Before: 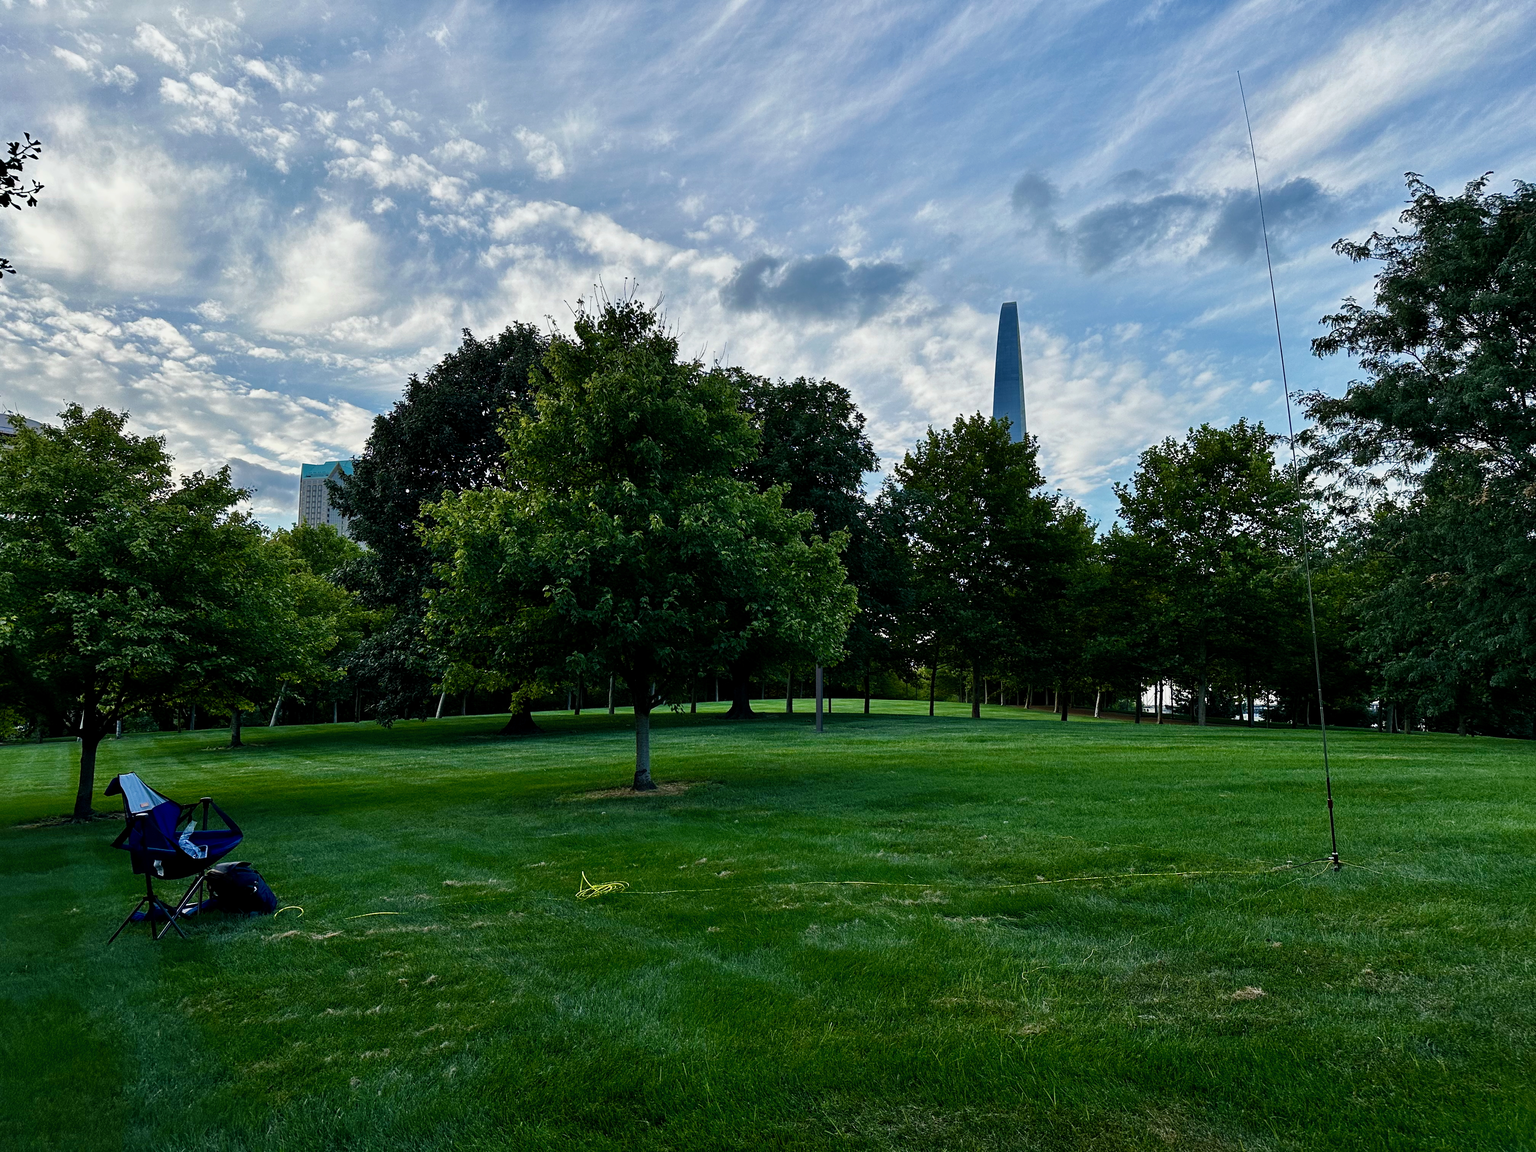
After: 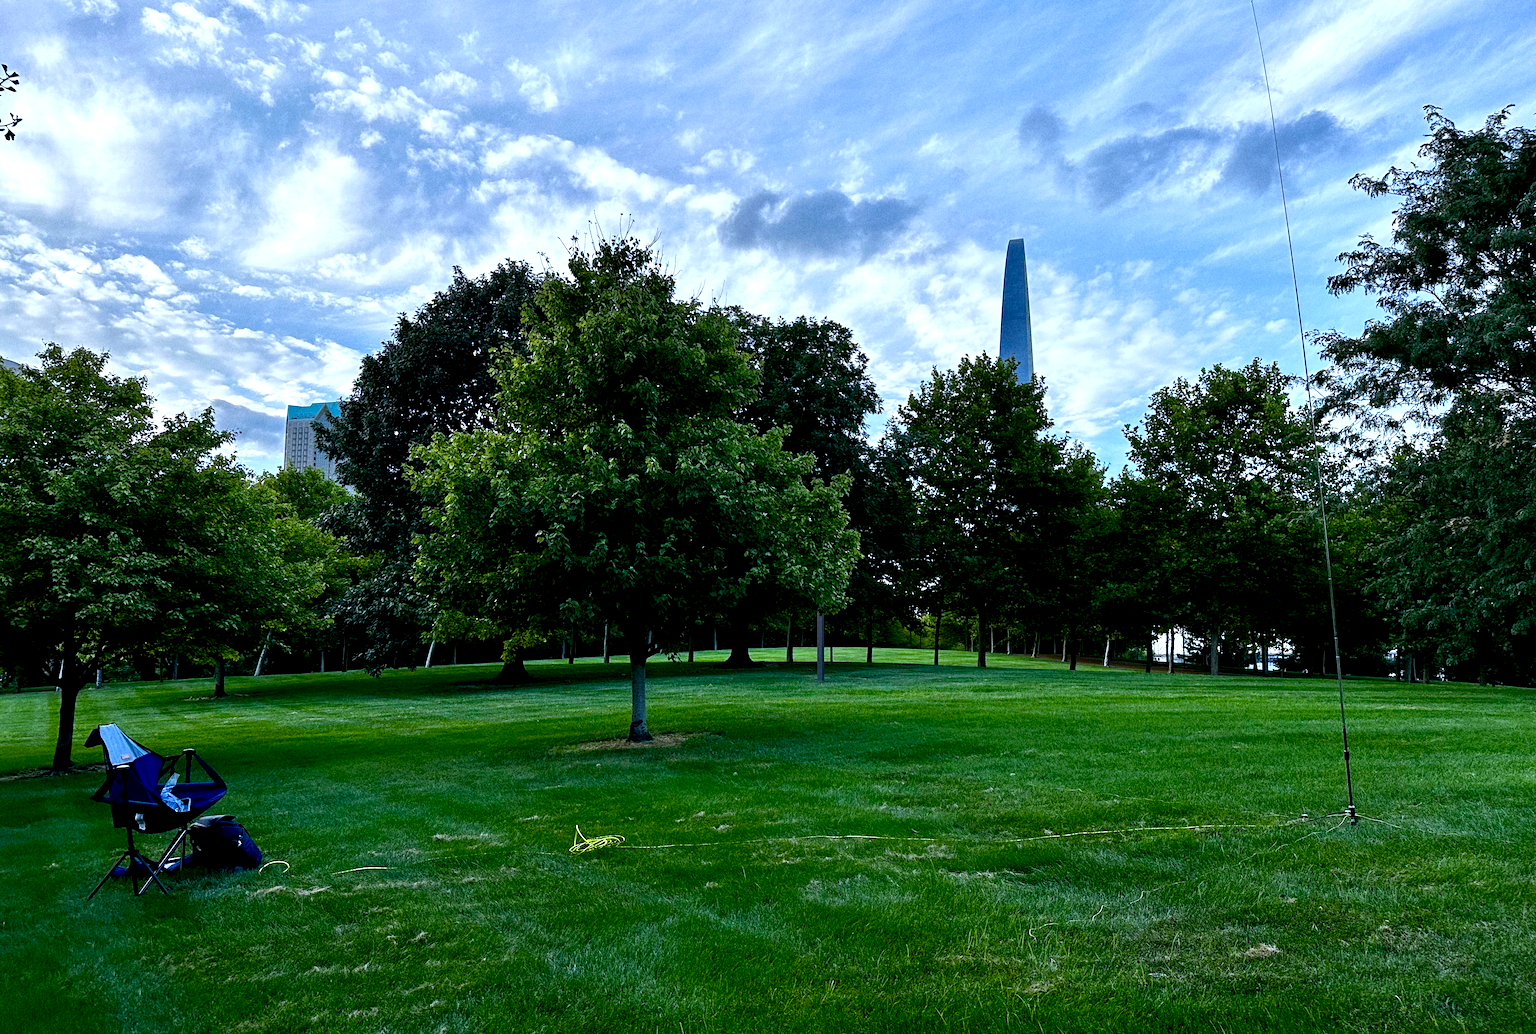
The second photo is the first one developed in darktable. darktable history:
white balance: red 0.926, green 1.003, blue 1.133
crop: left 1.507%, top 6.147%, right 1.379%, bottom 6.637%
exposure: black level correction 0.001, exposure 0.5 EV, compensate exposure bias true, compensate highlight preservation false
grain: on, module defaults
